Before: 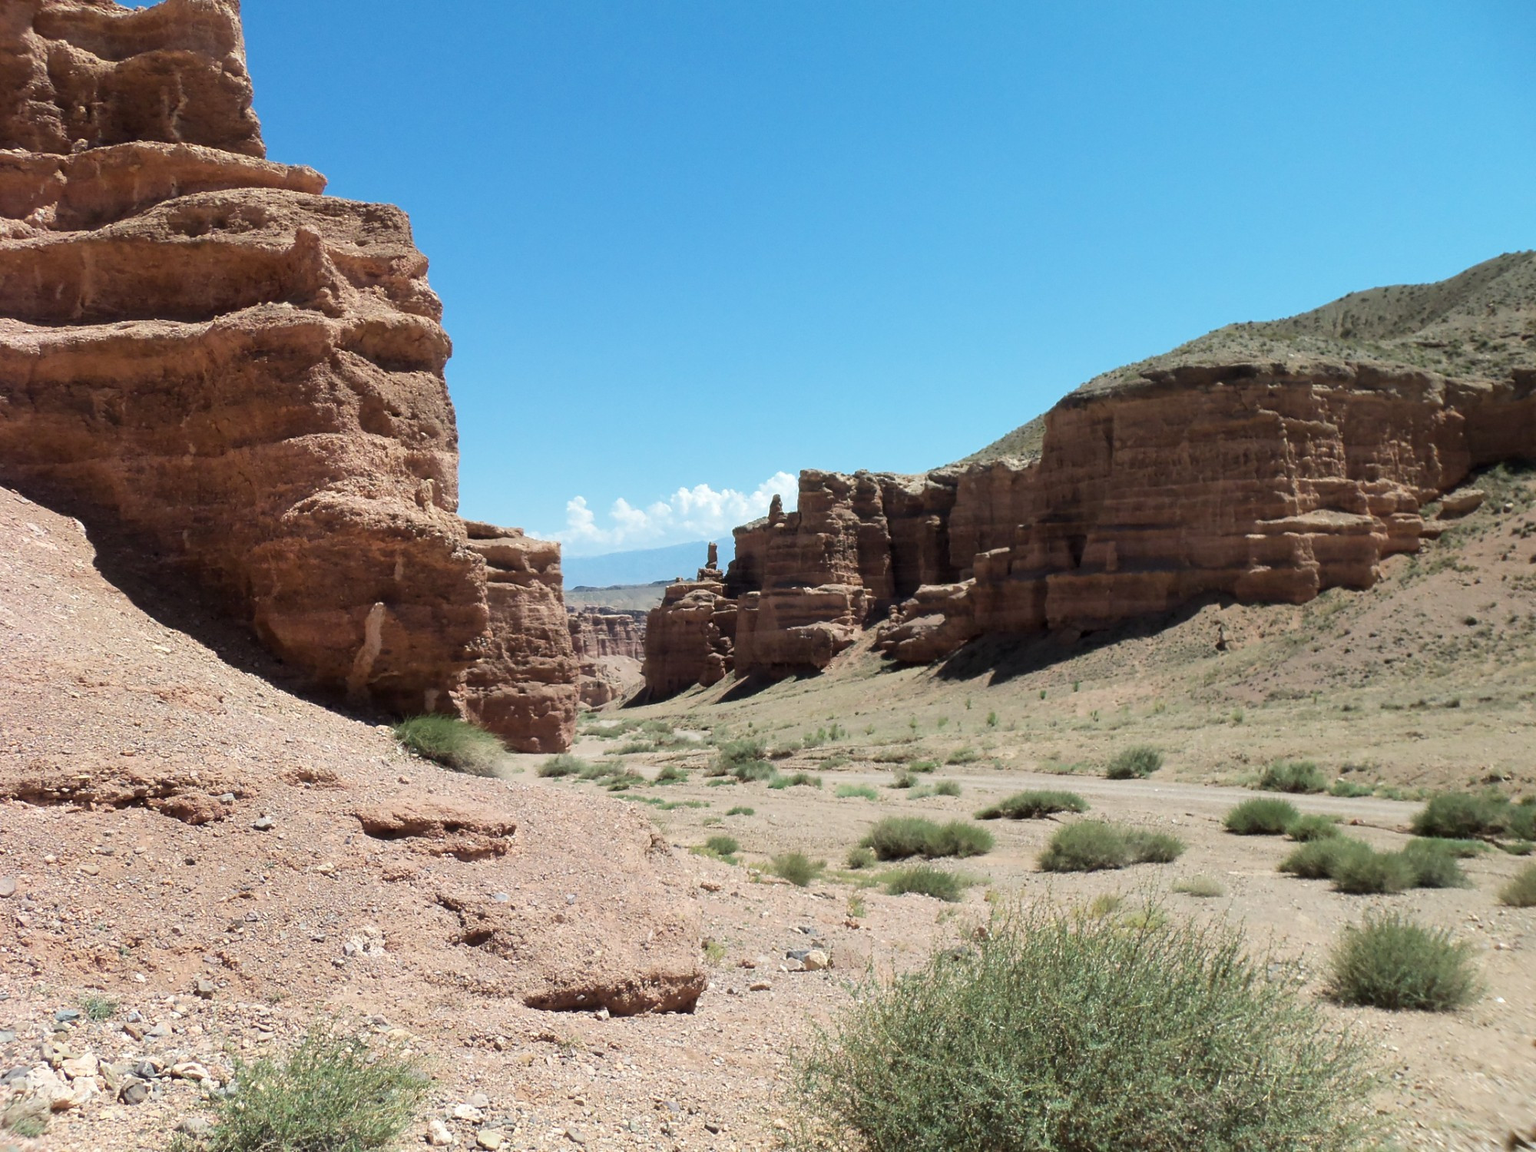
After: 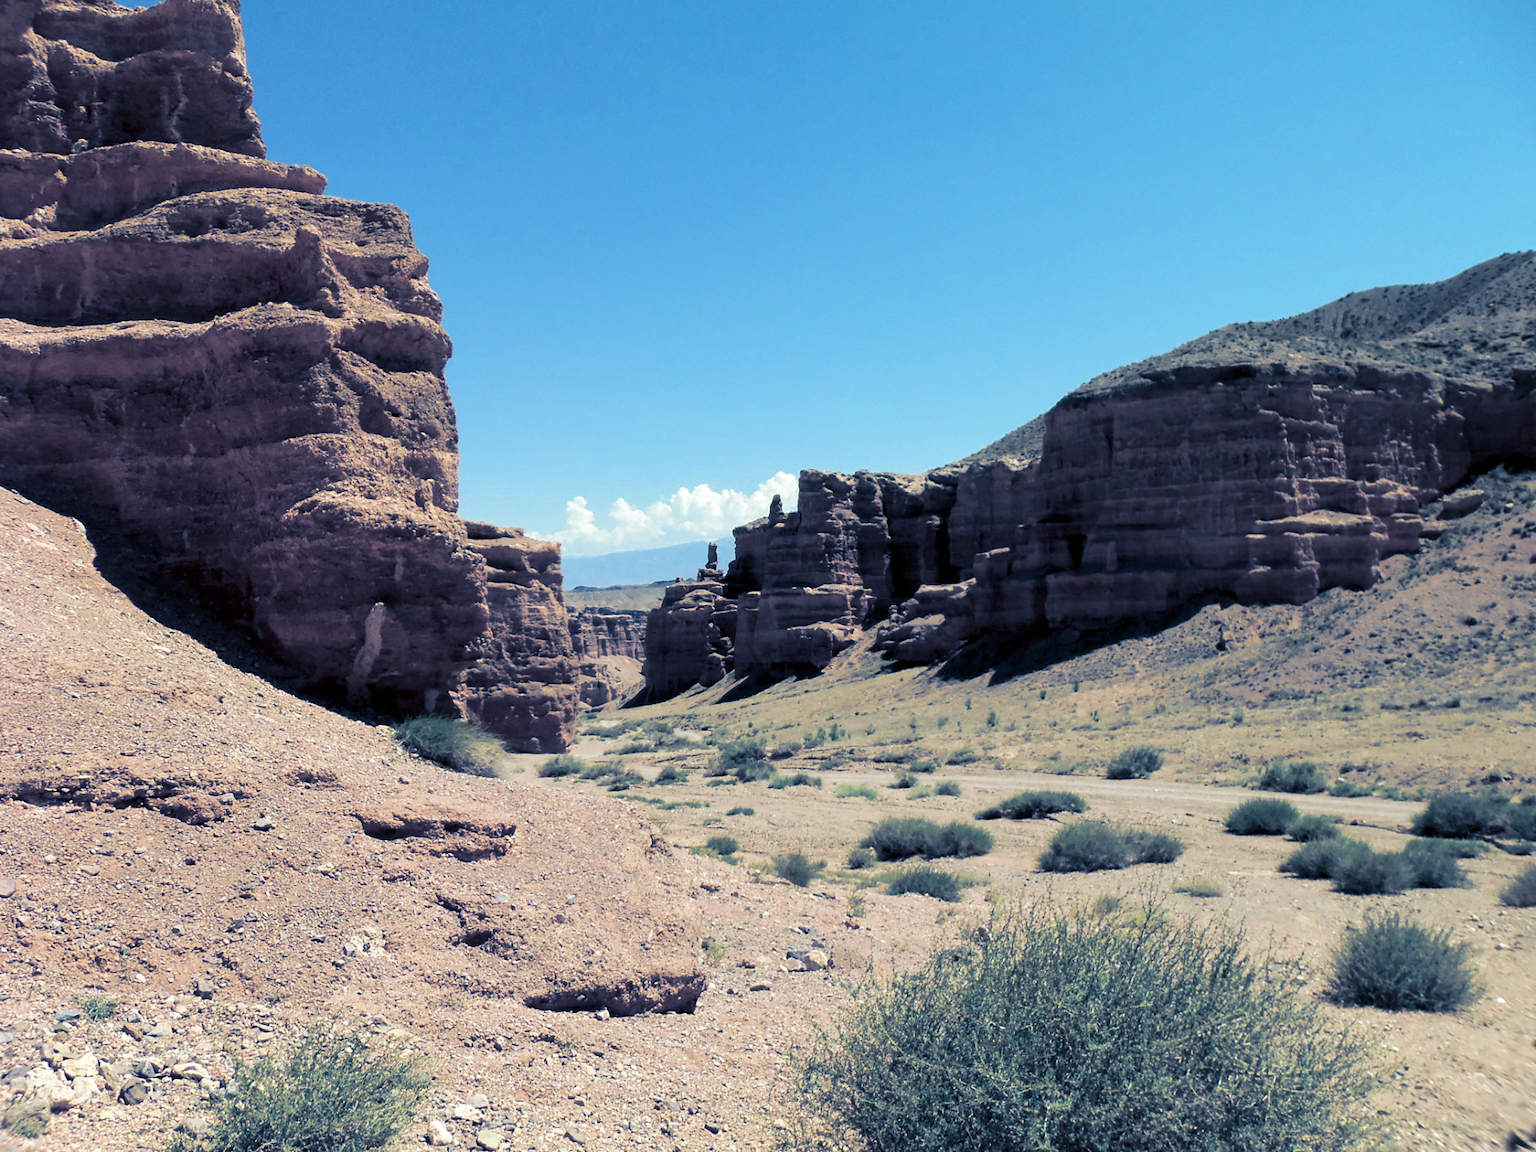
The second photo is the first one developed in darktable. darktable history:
exposure: black level correction 0.005, exposure 0.001 EV, compensate highlight preservation false
local contrast: highlights 100%, shadows 100%, detail 120%, midtone range 0.2
split-toning: shadows › hue 226.8°, shadows › saturation 0.84
